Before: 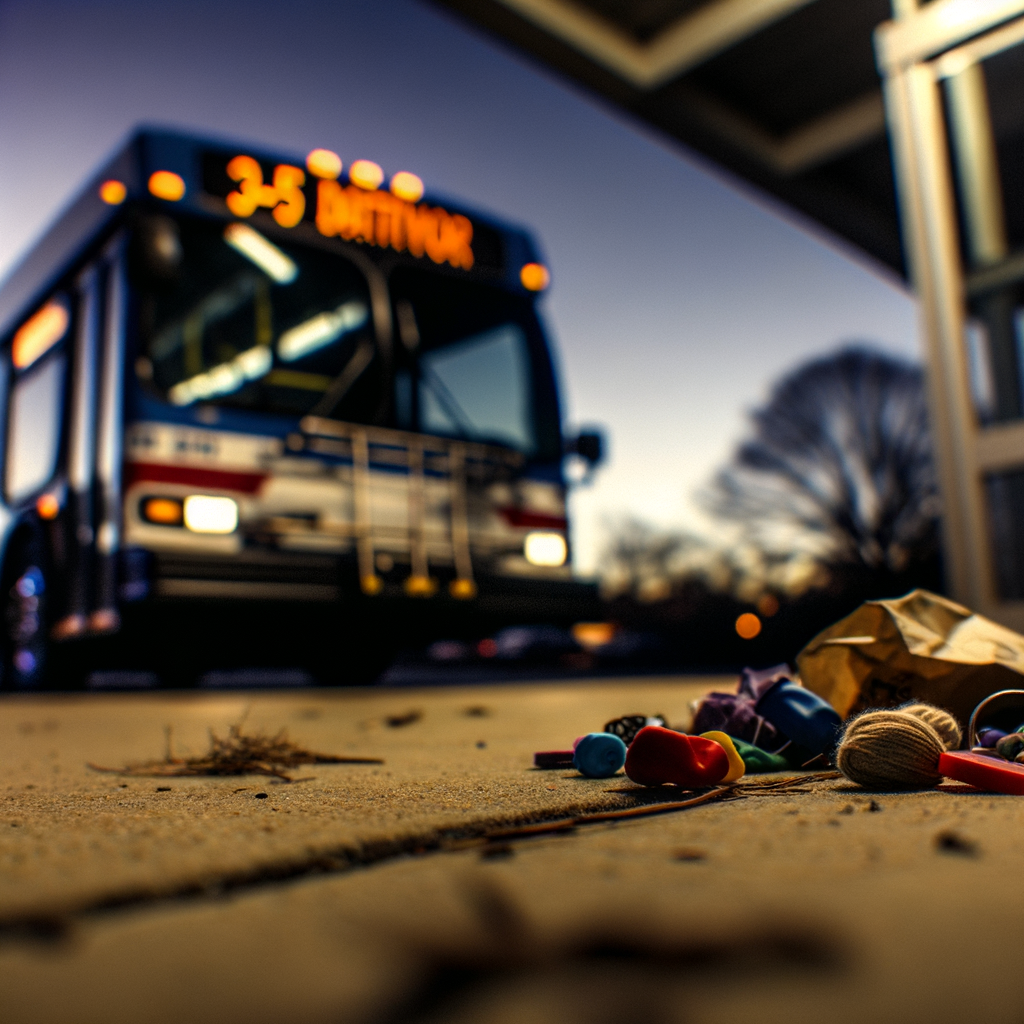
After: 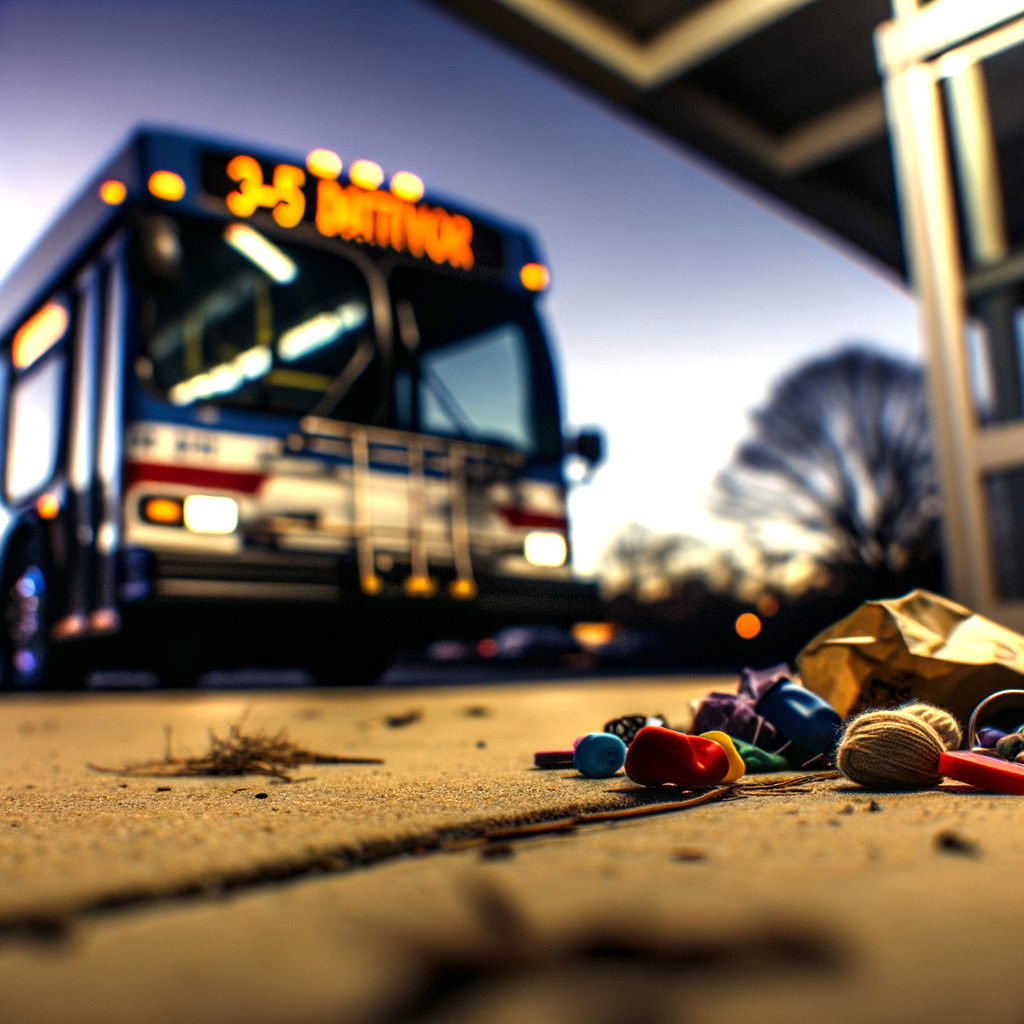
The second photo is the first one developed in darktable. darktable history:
exposure: exposure 0.917 EV, compensate highlight preservation false
